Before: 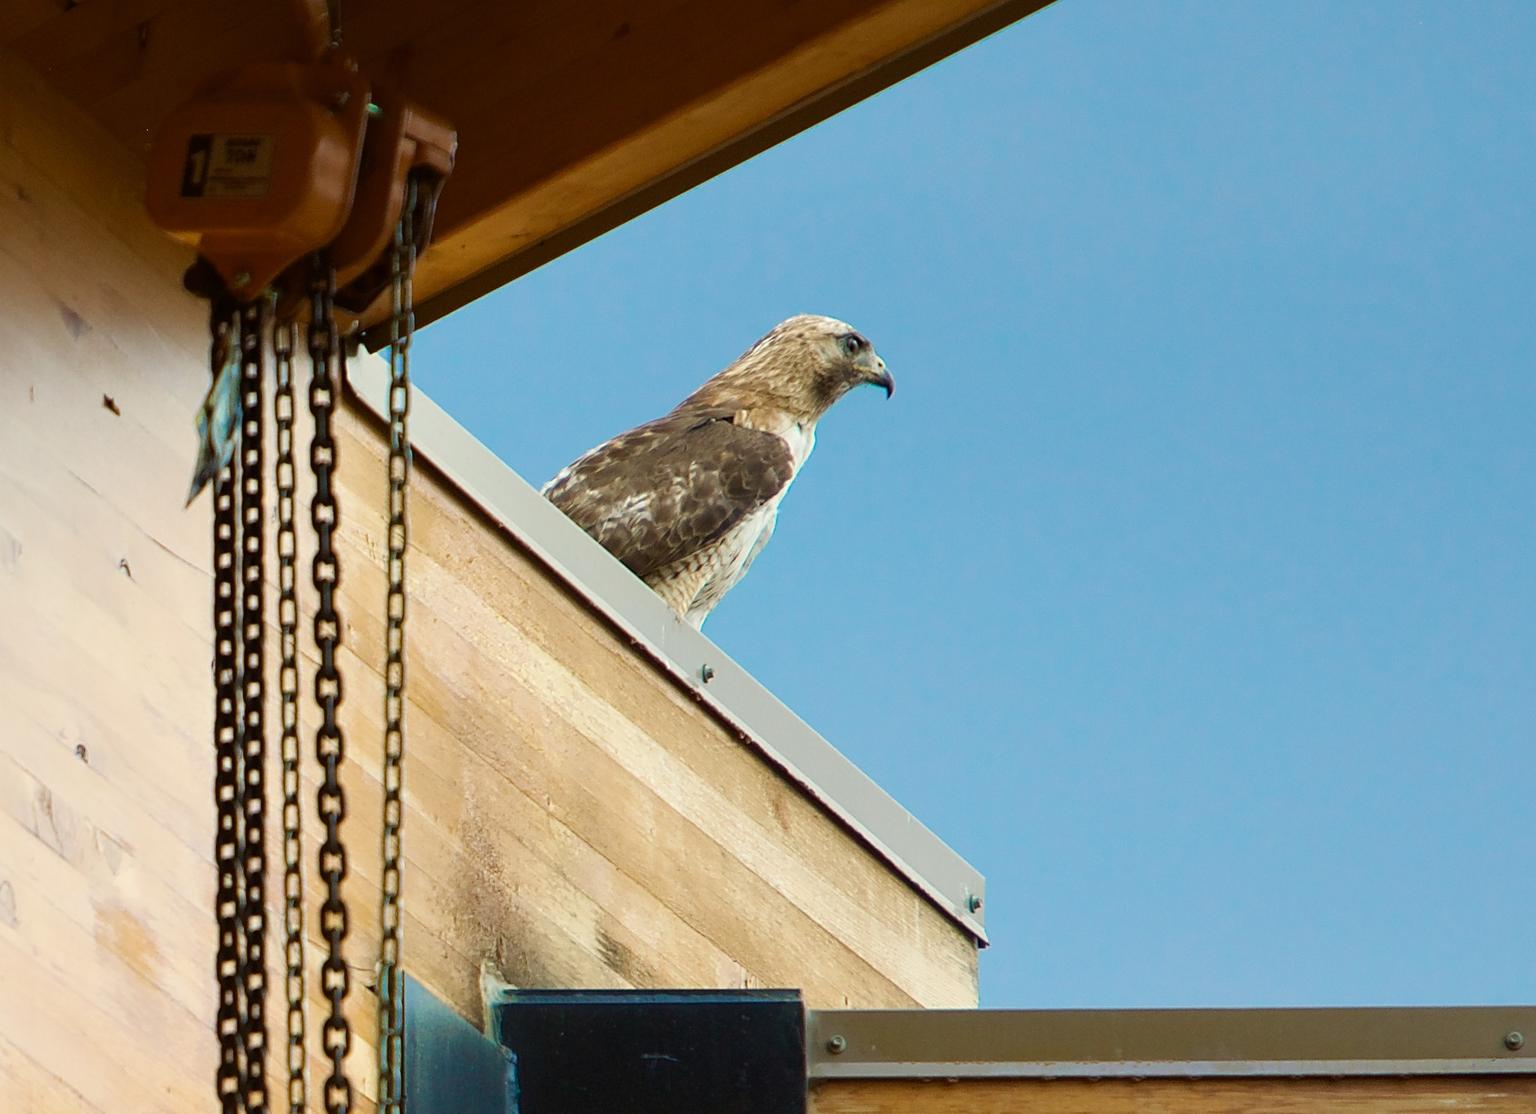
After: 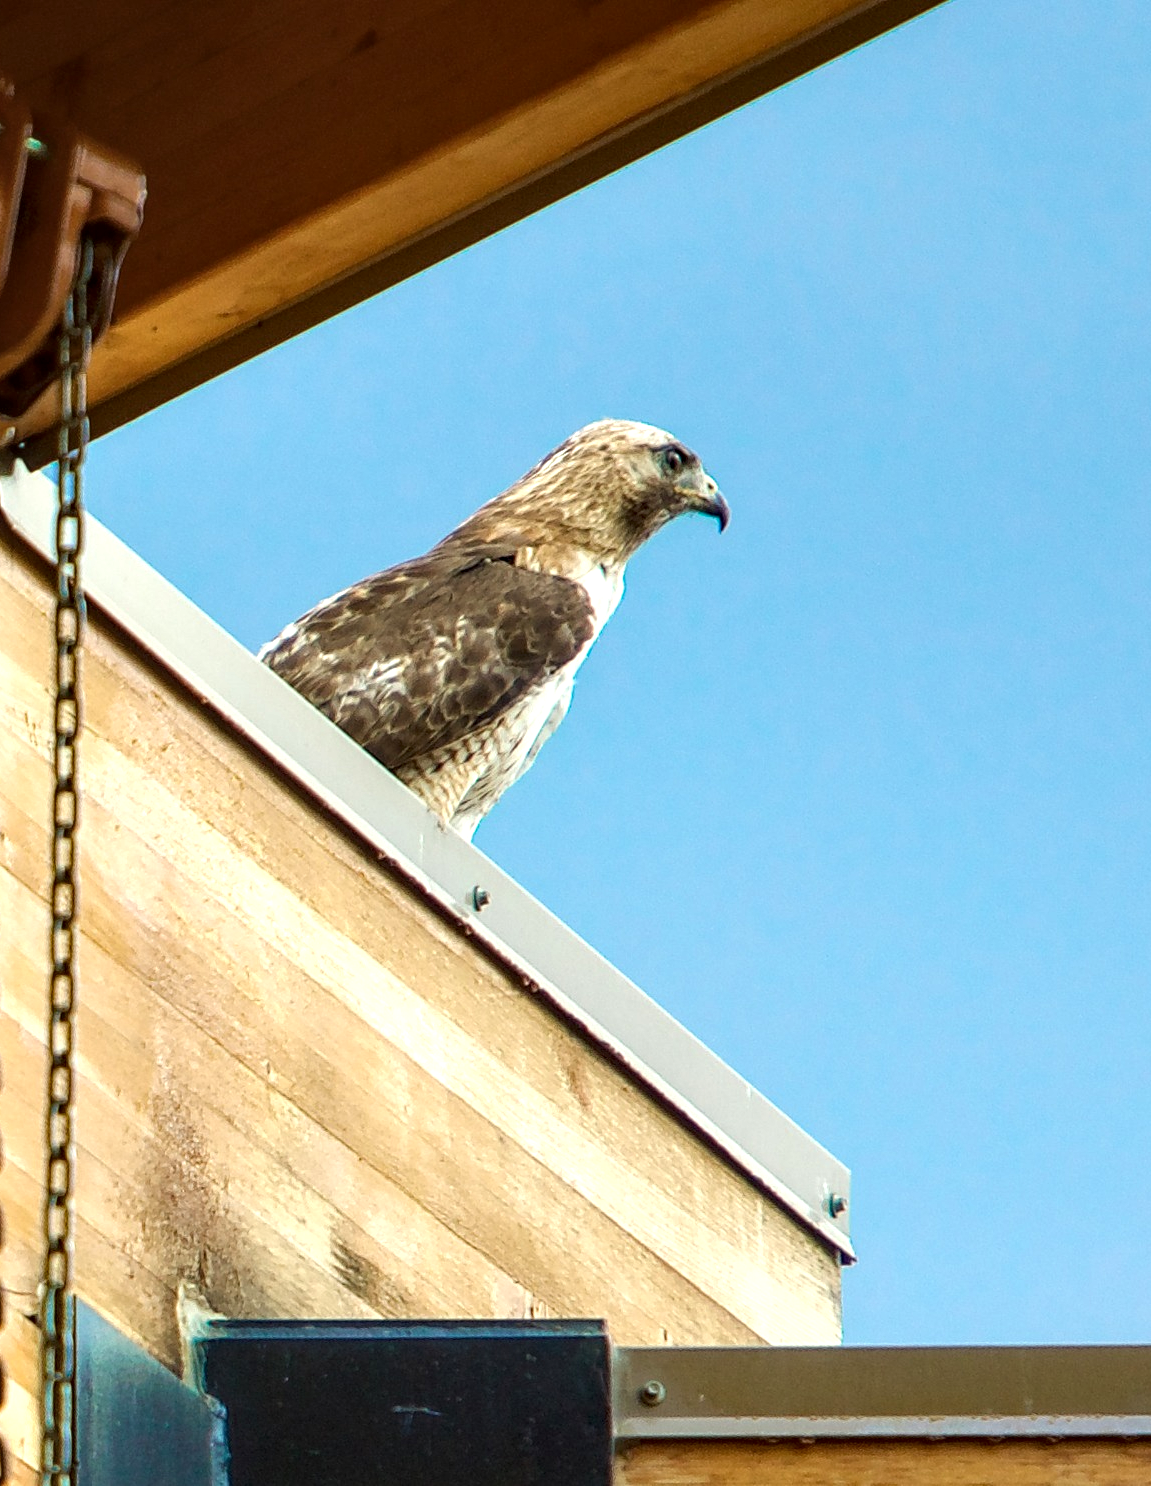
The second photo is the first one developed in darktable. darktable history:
crop and rotate: left 22.615%, right 21.16%
local contrast: highlights 44%, shadows 62%, detail 136%, midtone range 0.518
exposure: exposure 0.55 EV, compensate exposure bias true, compensate highlight preservation false
